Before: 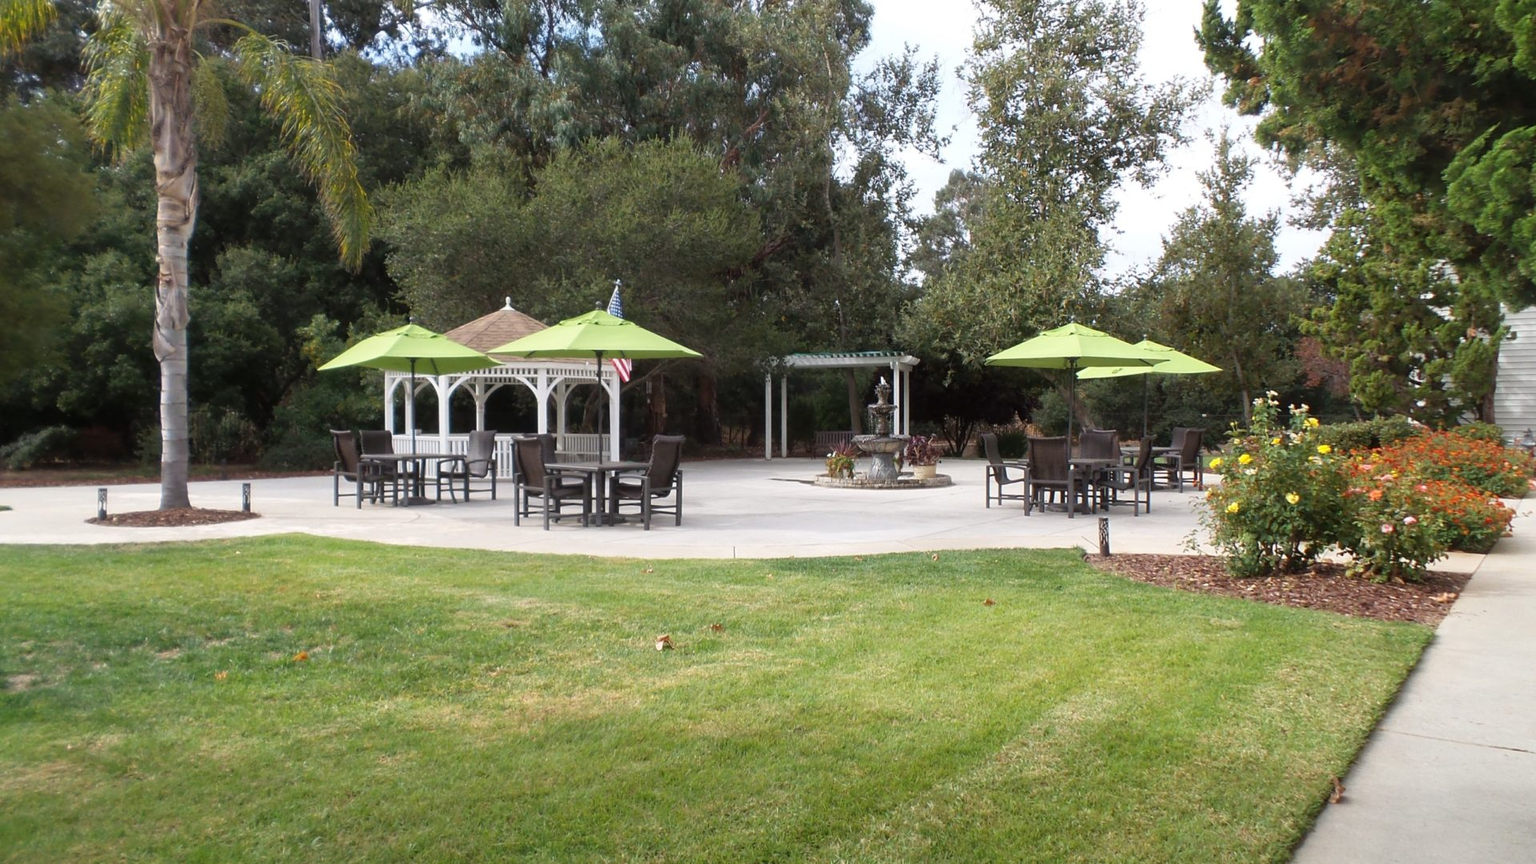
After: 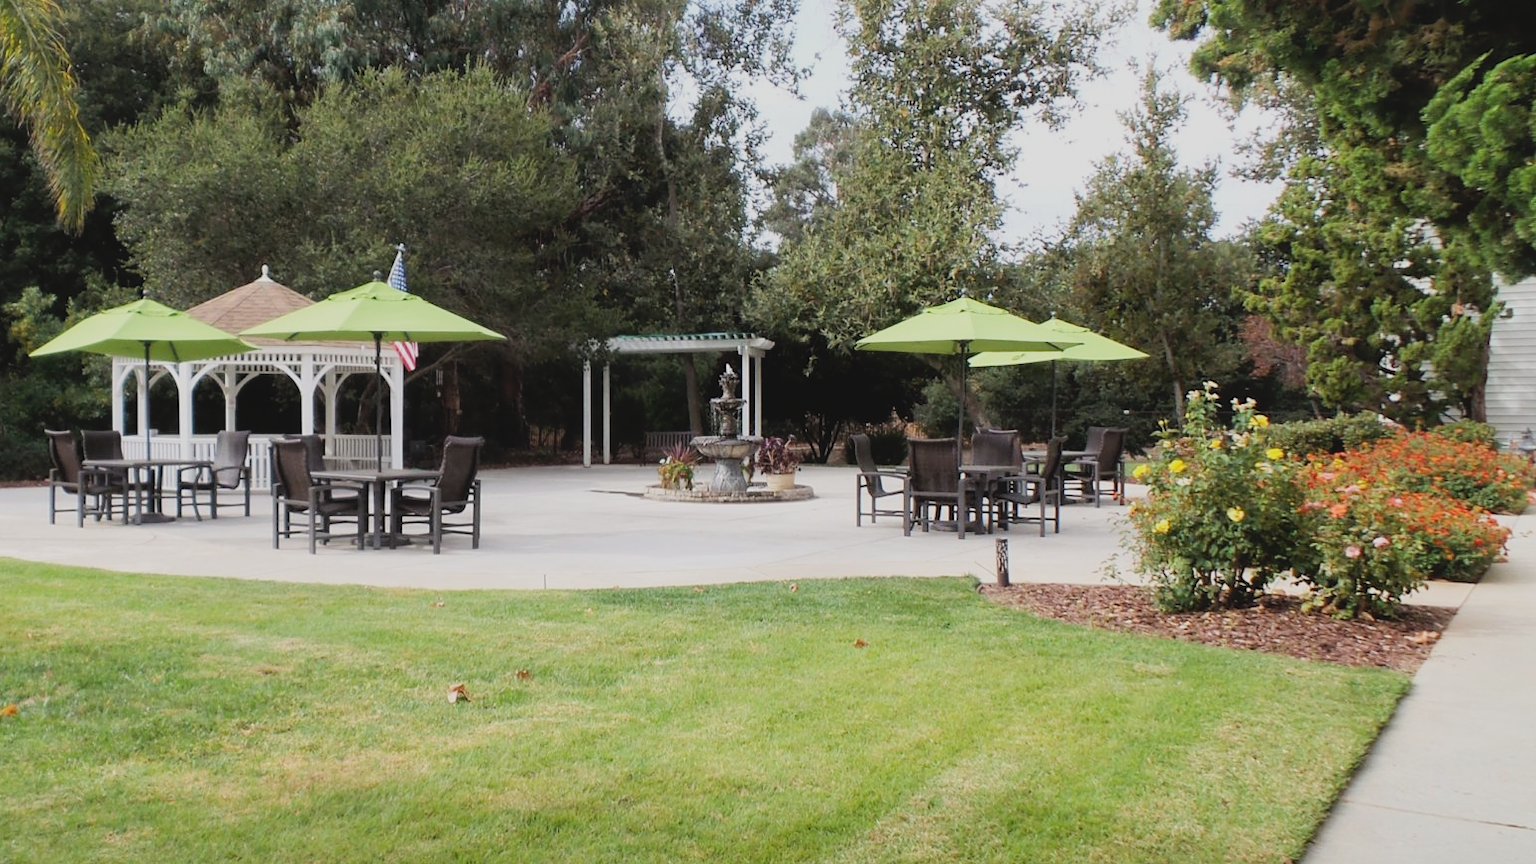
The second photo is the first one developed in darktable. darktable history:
contrast brightness saturation: contrast -0.11
exposure: exposure 0.207 EV, compensate highlight preservation false
filmic rgb: black relative exposure -7.65 EV, white relative exposure 4.56 EV, hardness 3.61
crop: left 19.159%, top 9.58%, bottom 9.58%
tone equalizer: -8 EV -0.417 EV, -7 EV -0.389 EV, -6 EV -0.333 EV, -5 EV -0.222 EV, -3 EV 0.222 EV, -2 EV 0.333 EV, -1 EV 0.389 EV, +0 EV 0.417 EV, edges refinement/feathering 500, mask exposure compensation -1.57 EV, preserve details no
